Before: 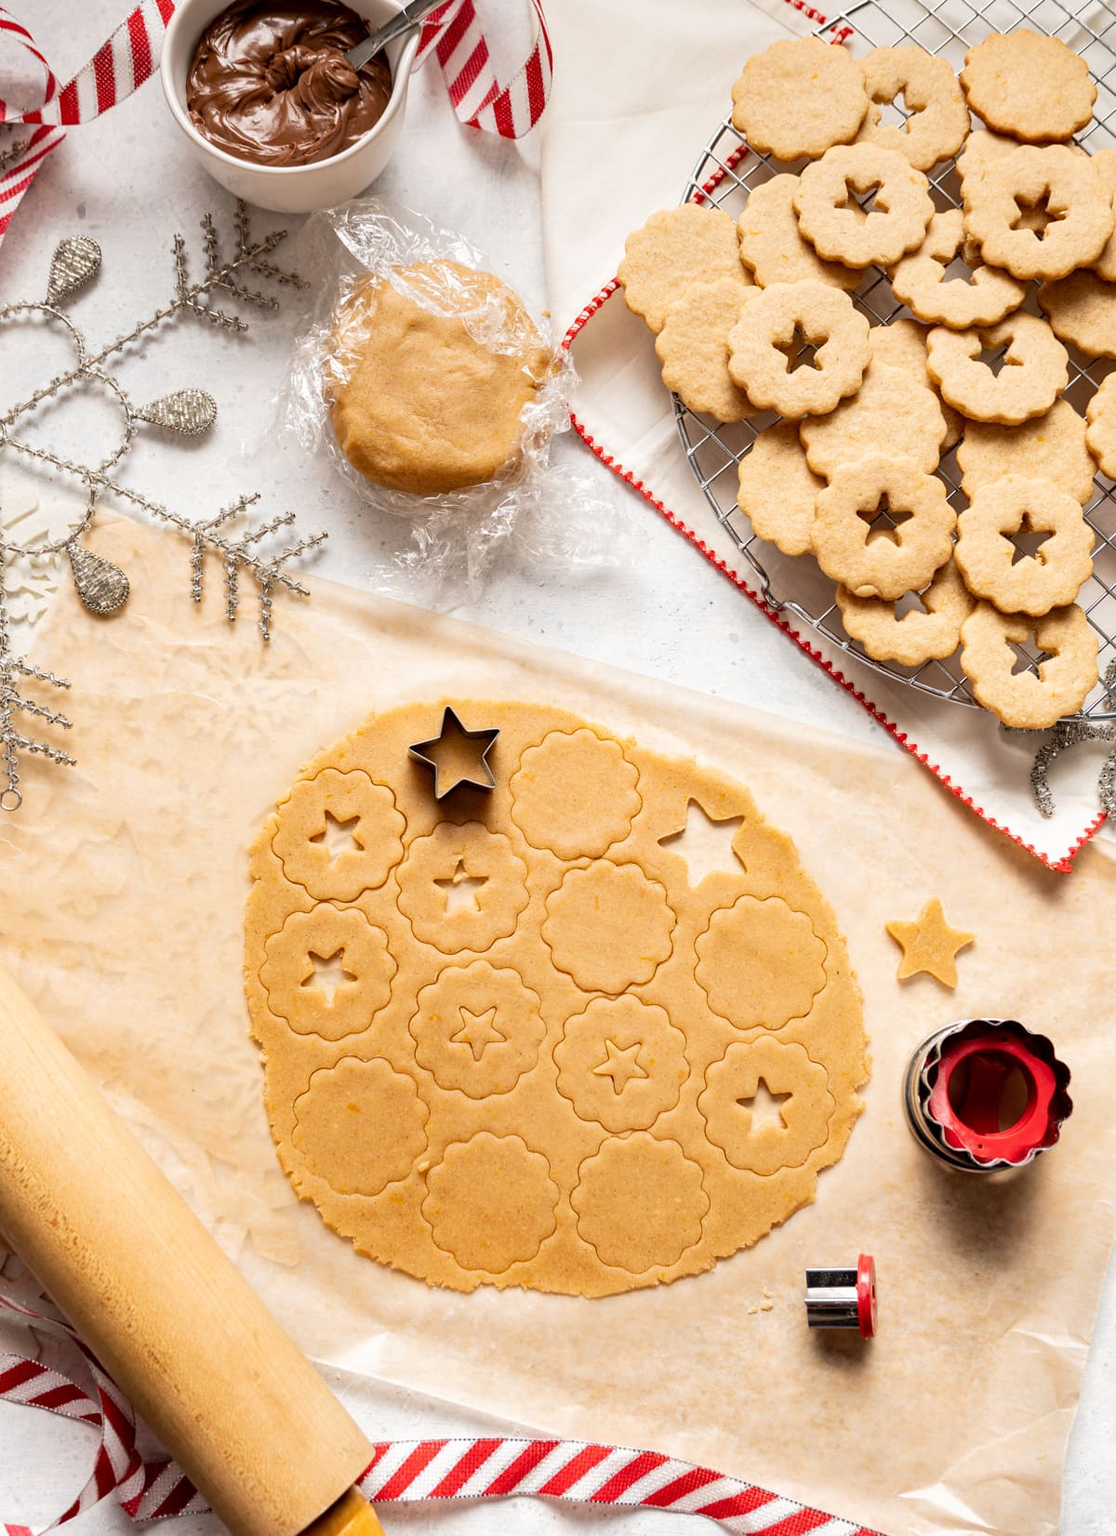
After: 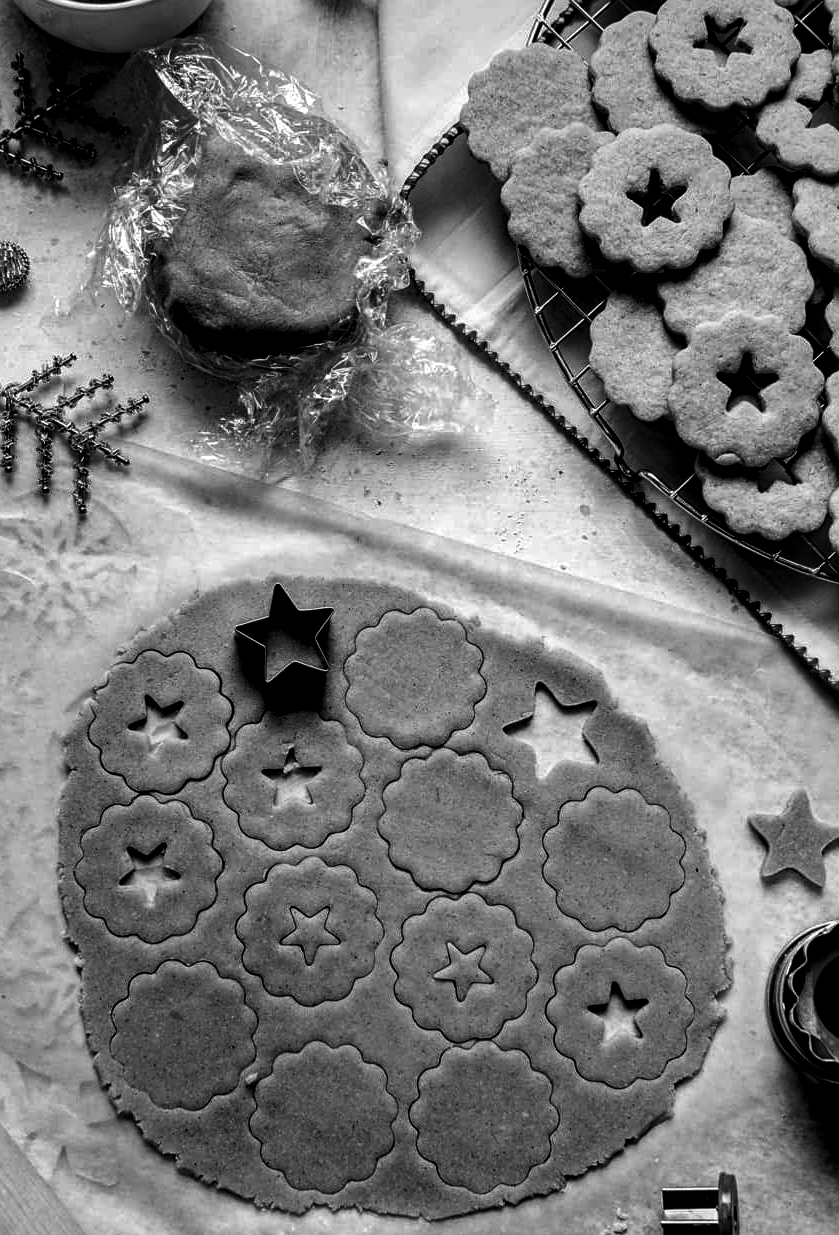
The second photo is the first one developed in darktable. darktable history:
exposure: exposure -0.04 EV, compensate highlight preservation false
sharpen: amount 0.2
local contrast: detail 150%
tone equalizer: on, module defaults
contrast brightness saturation: contrast 0.02, brightness -1, saturation -1
crop and rotate: left 17.046%, top 10.659%, right 12.989%, bottom 14.553%
shadows and highlights: low approximation 0.01, soften with gaussian
